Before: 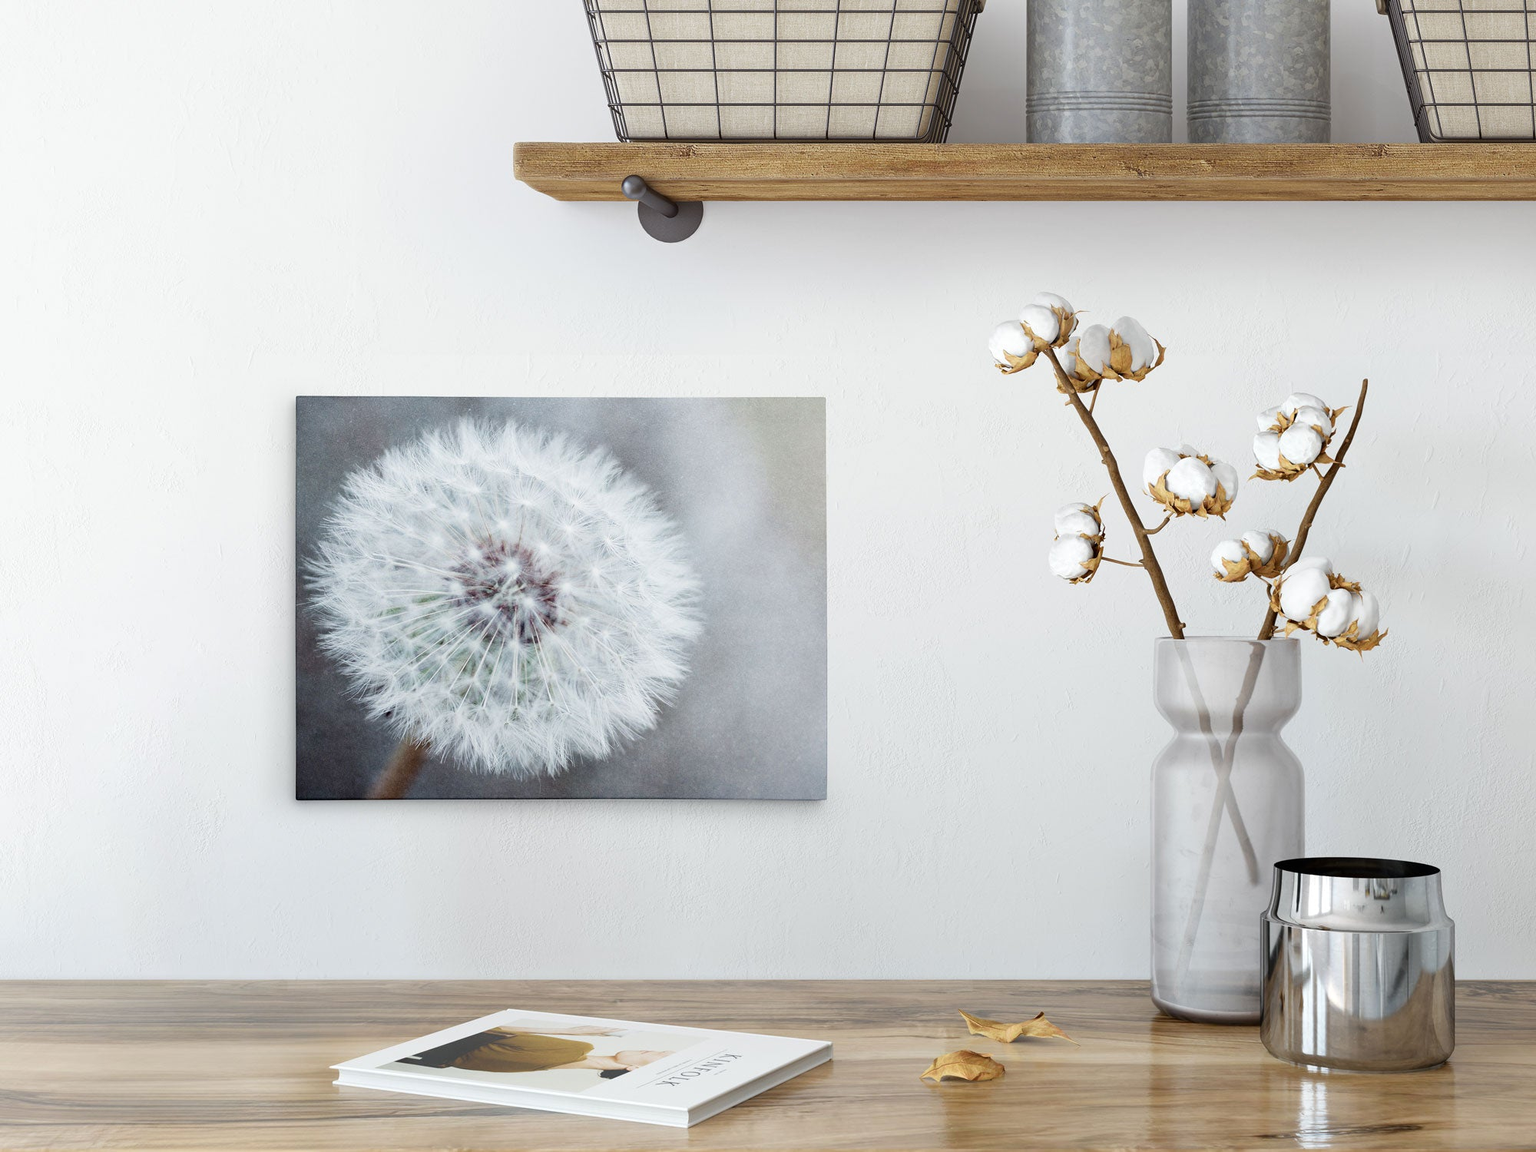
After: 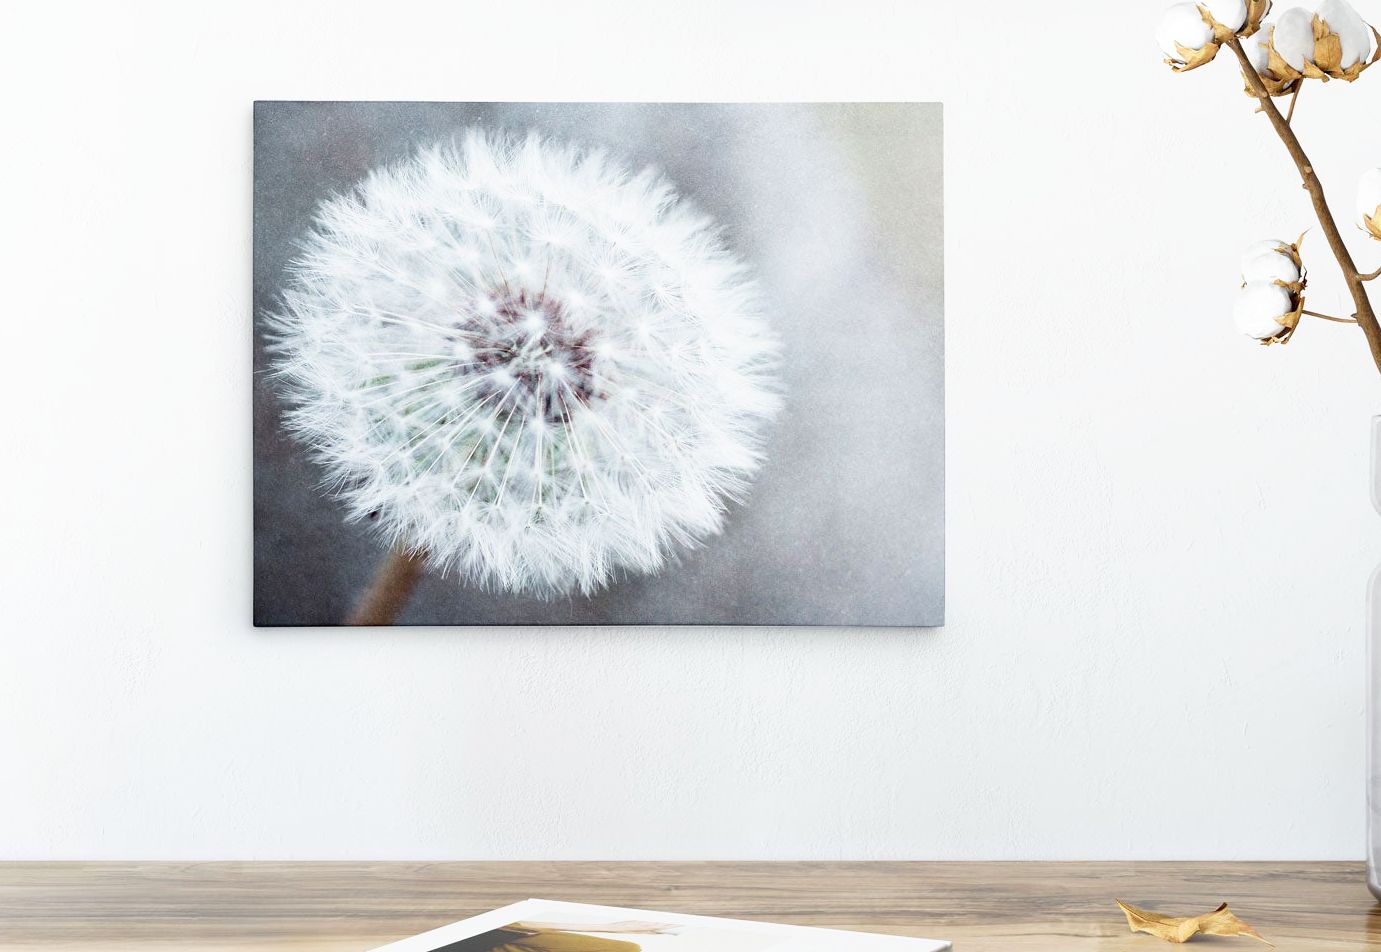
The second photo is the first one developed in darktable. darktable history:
tone equalizer: on, module defaults
crop: left 6.616%, top 27.673%, right 24.294%, bottom 8.843%
base curve: curves: ch0 [(0, 0) (0.688, 0.865) (1, 1)], preserve colors none
